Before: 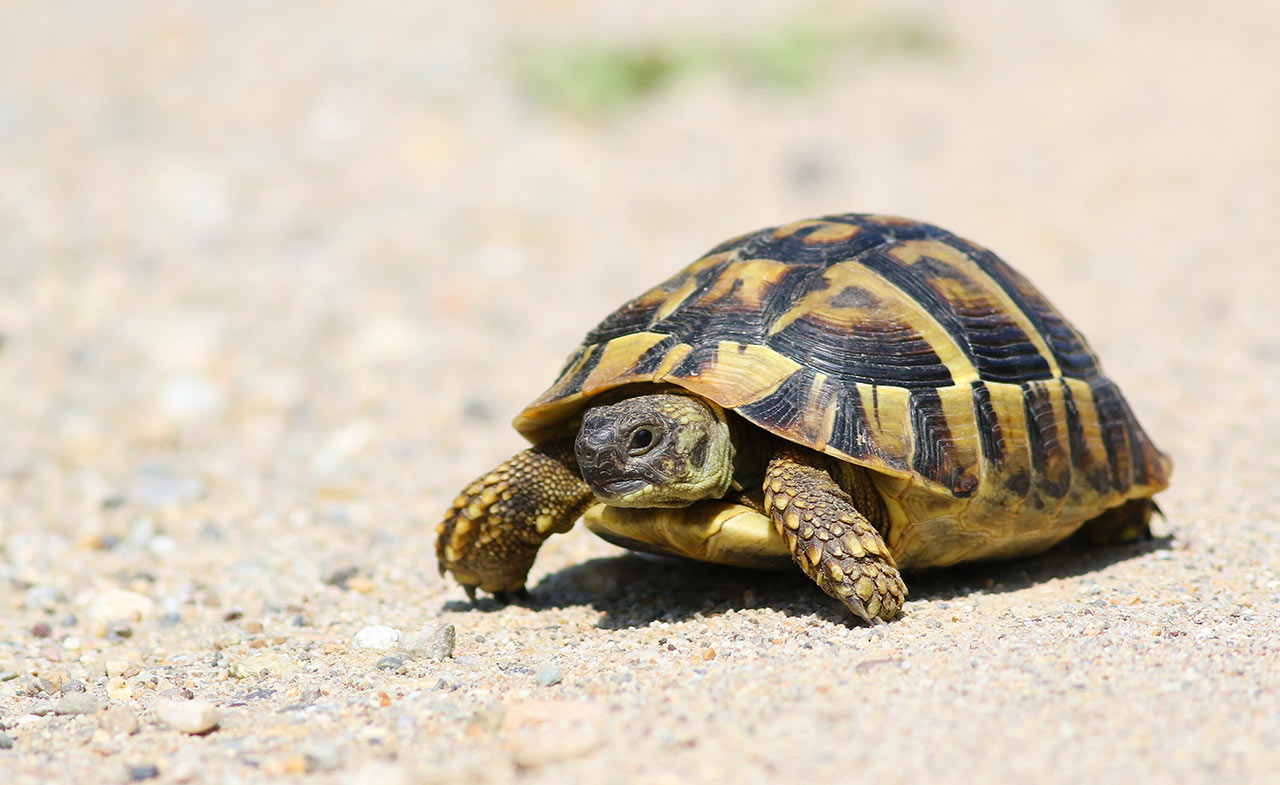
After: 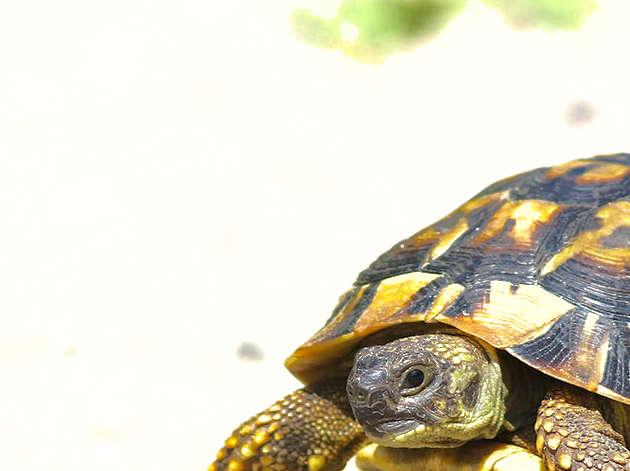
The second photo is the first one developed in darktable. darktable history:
shadows and highlights: shadows 40, highlights -60
exposure: black level correction 0, exposure 0.7 EV, compensate exposure bias true, compensate highlight preservation false
crop: left 17.835%, top 7.675%, right 32.881%, bottom 32.213%
